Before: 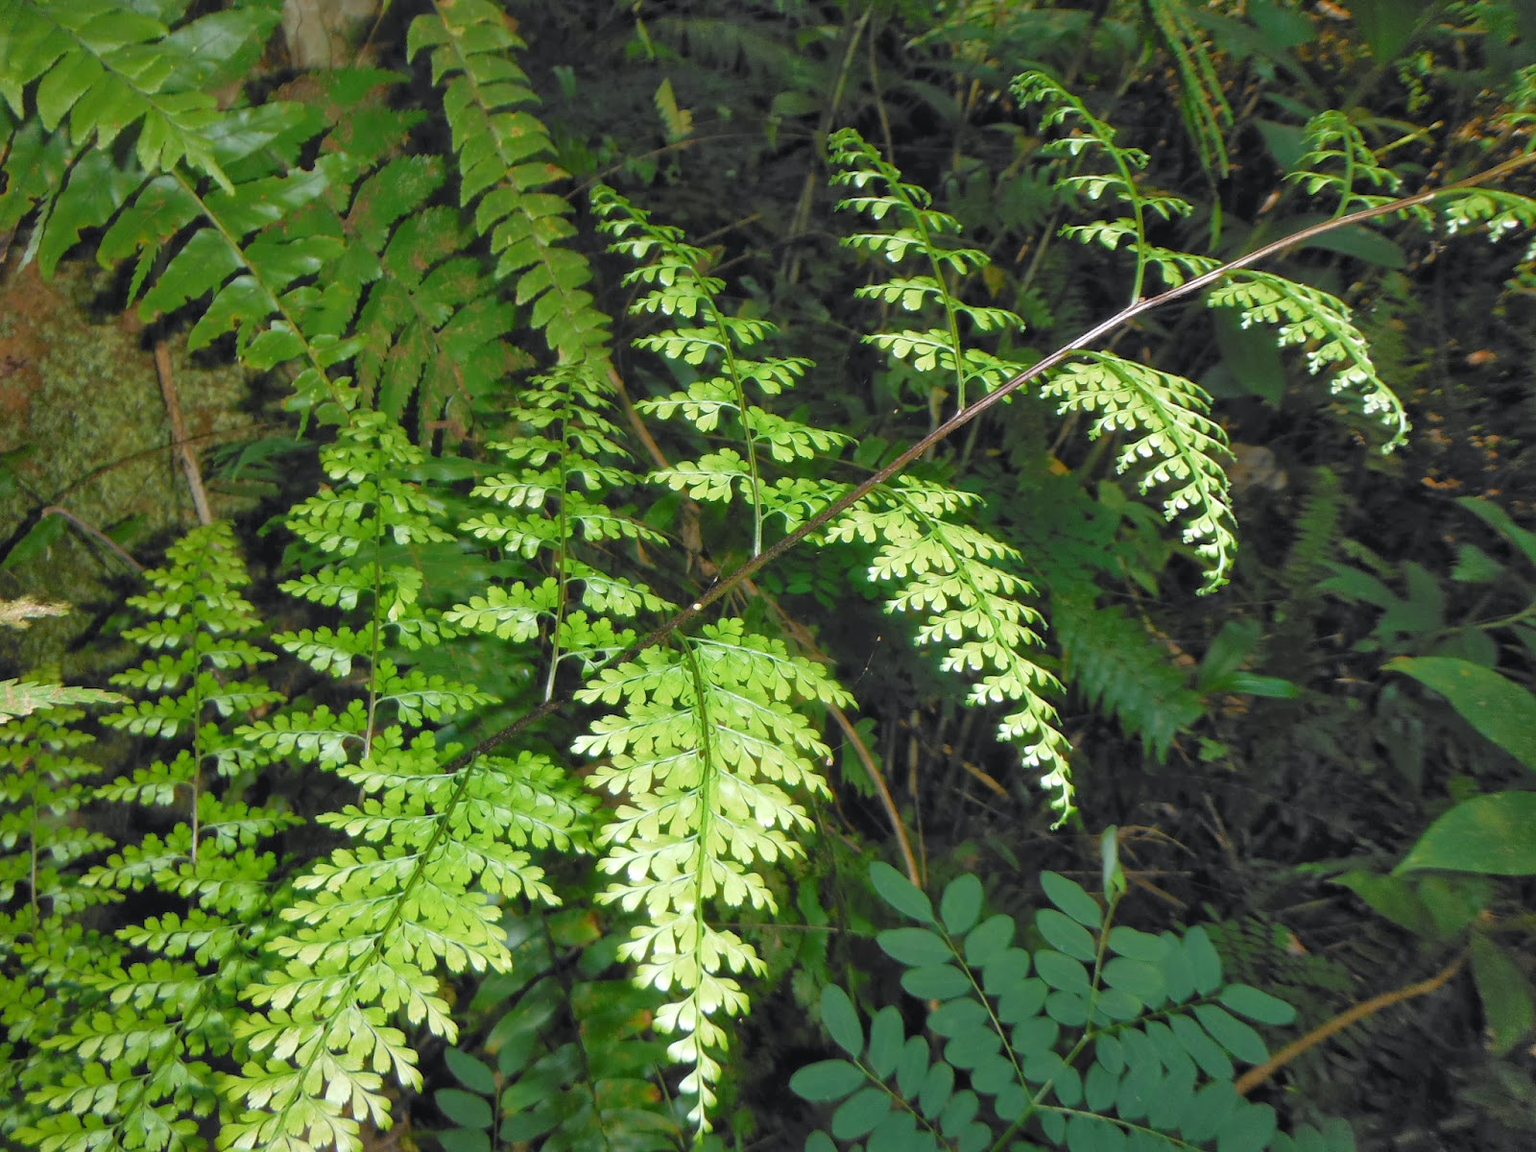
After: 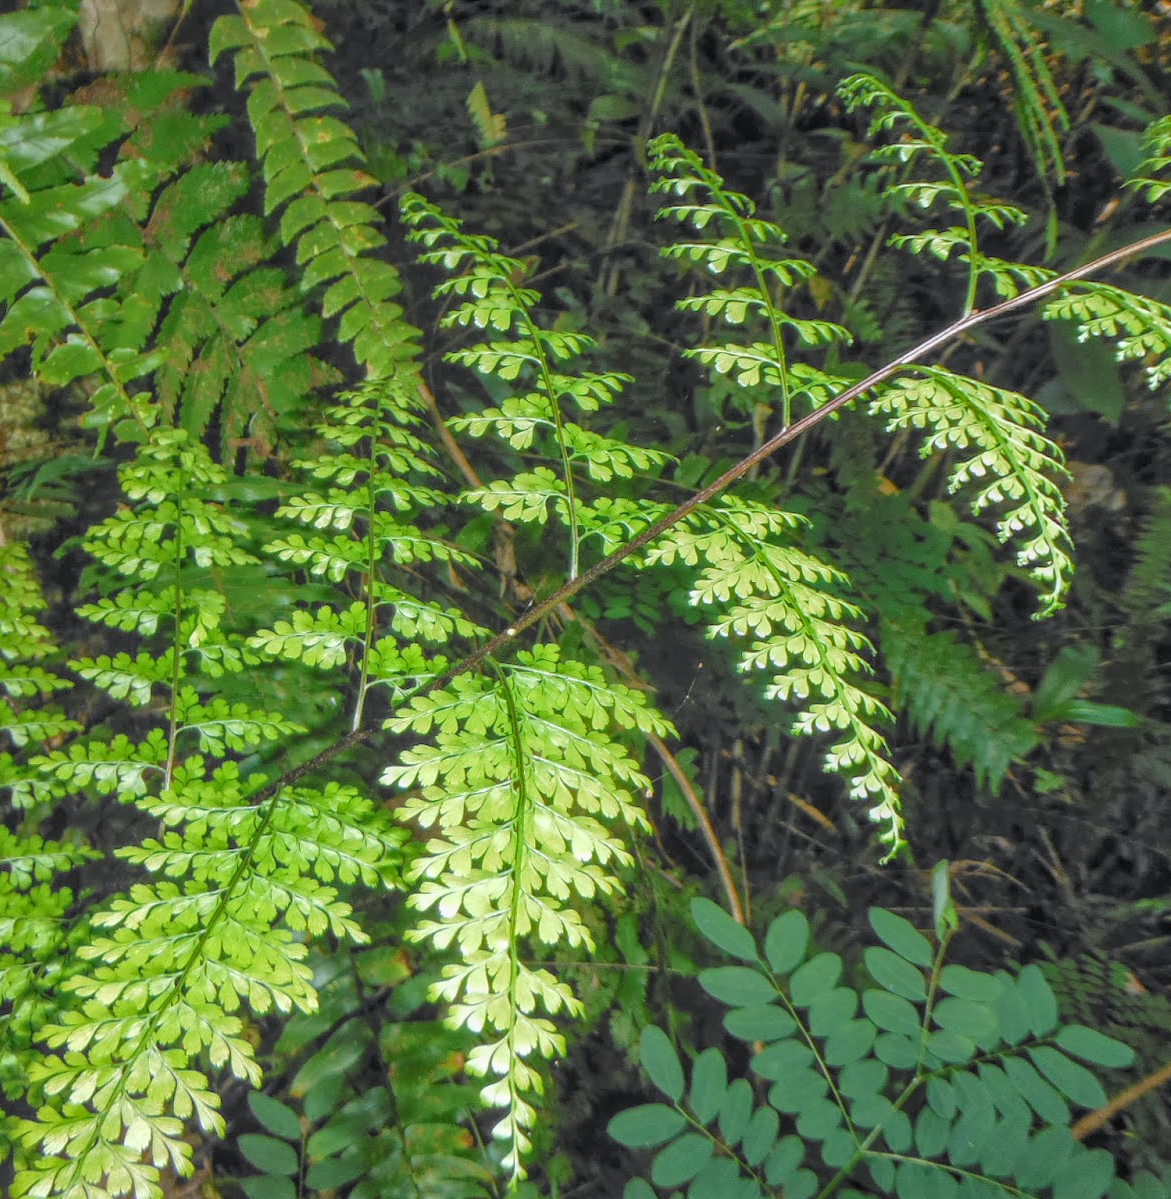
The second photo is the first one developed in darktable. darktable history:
crop: left 13.443%, right 13.31%
exposure: exposure 0.2 EV, compensate highlight preservation false
local contrast: highlights 66%, shadows 33%, detail 166%, midtone range 0.2
